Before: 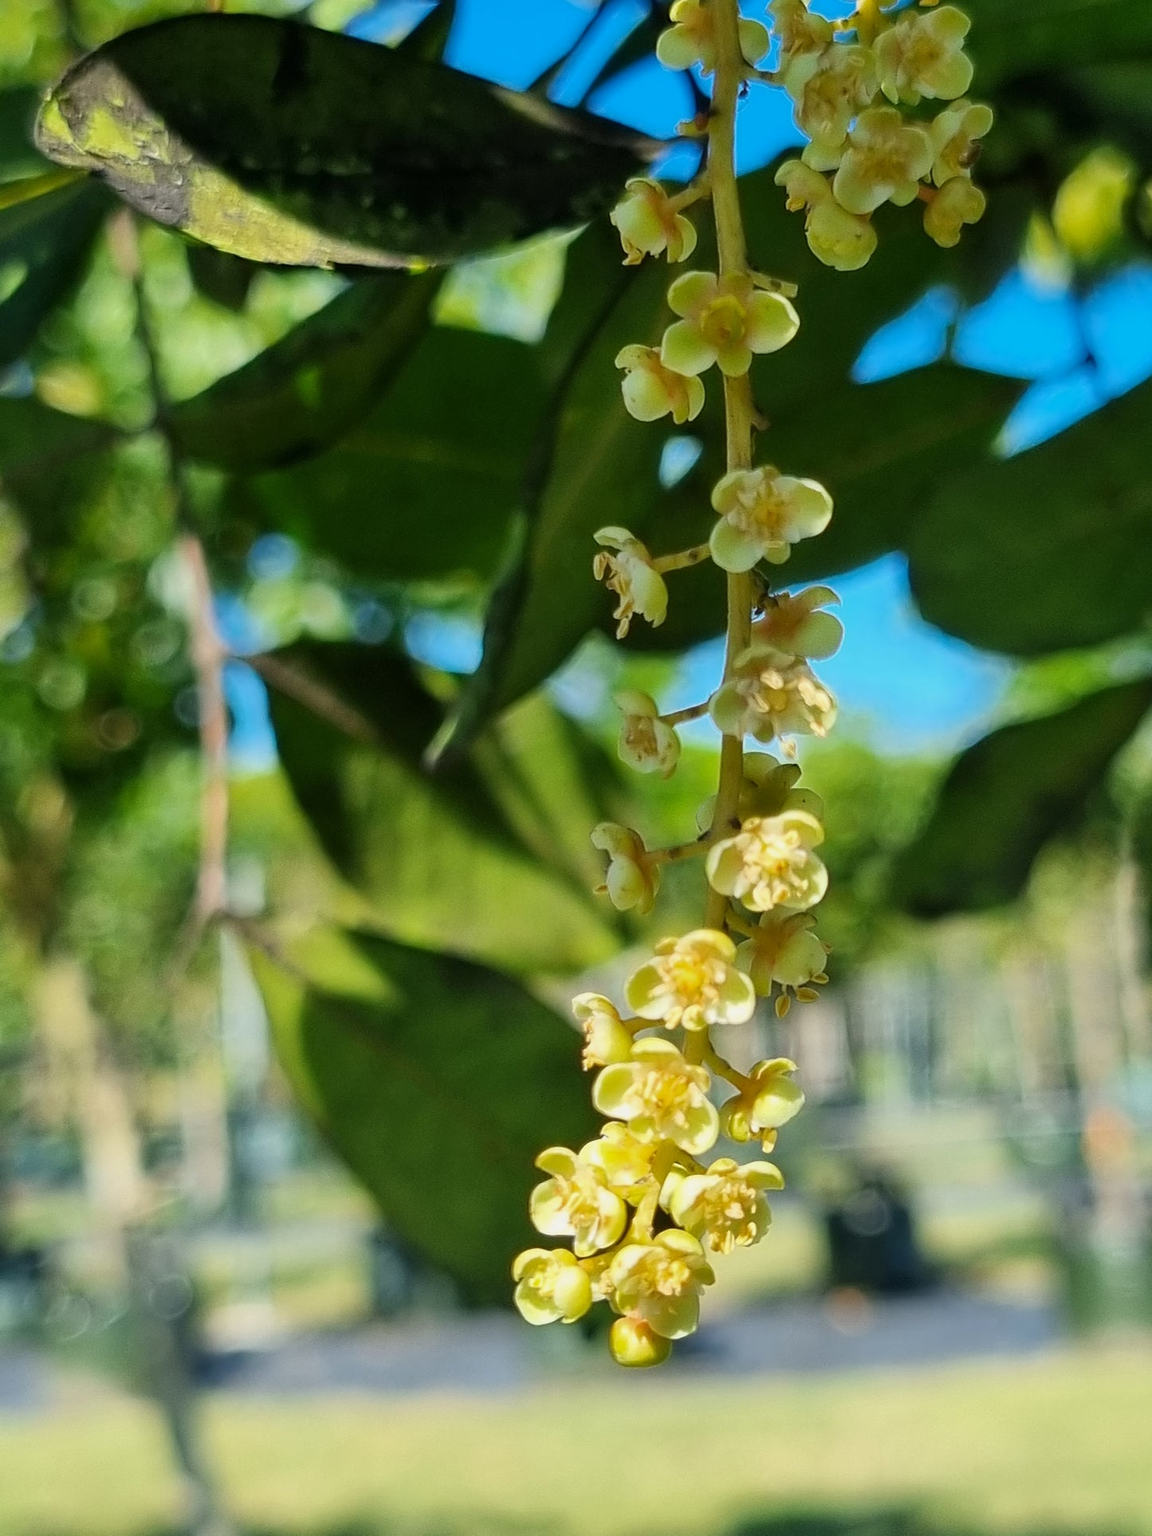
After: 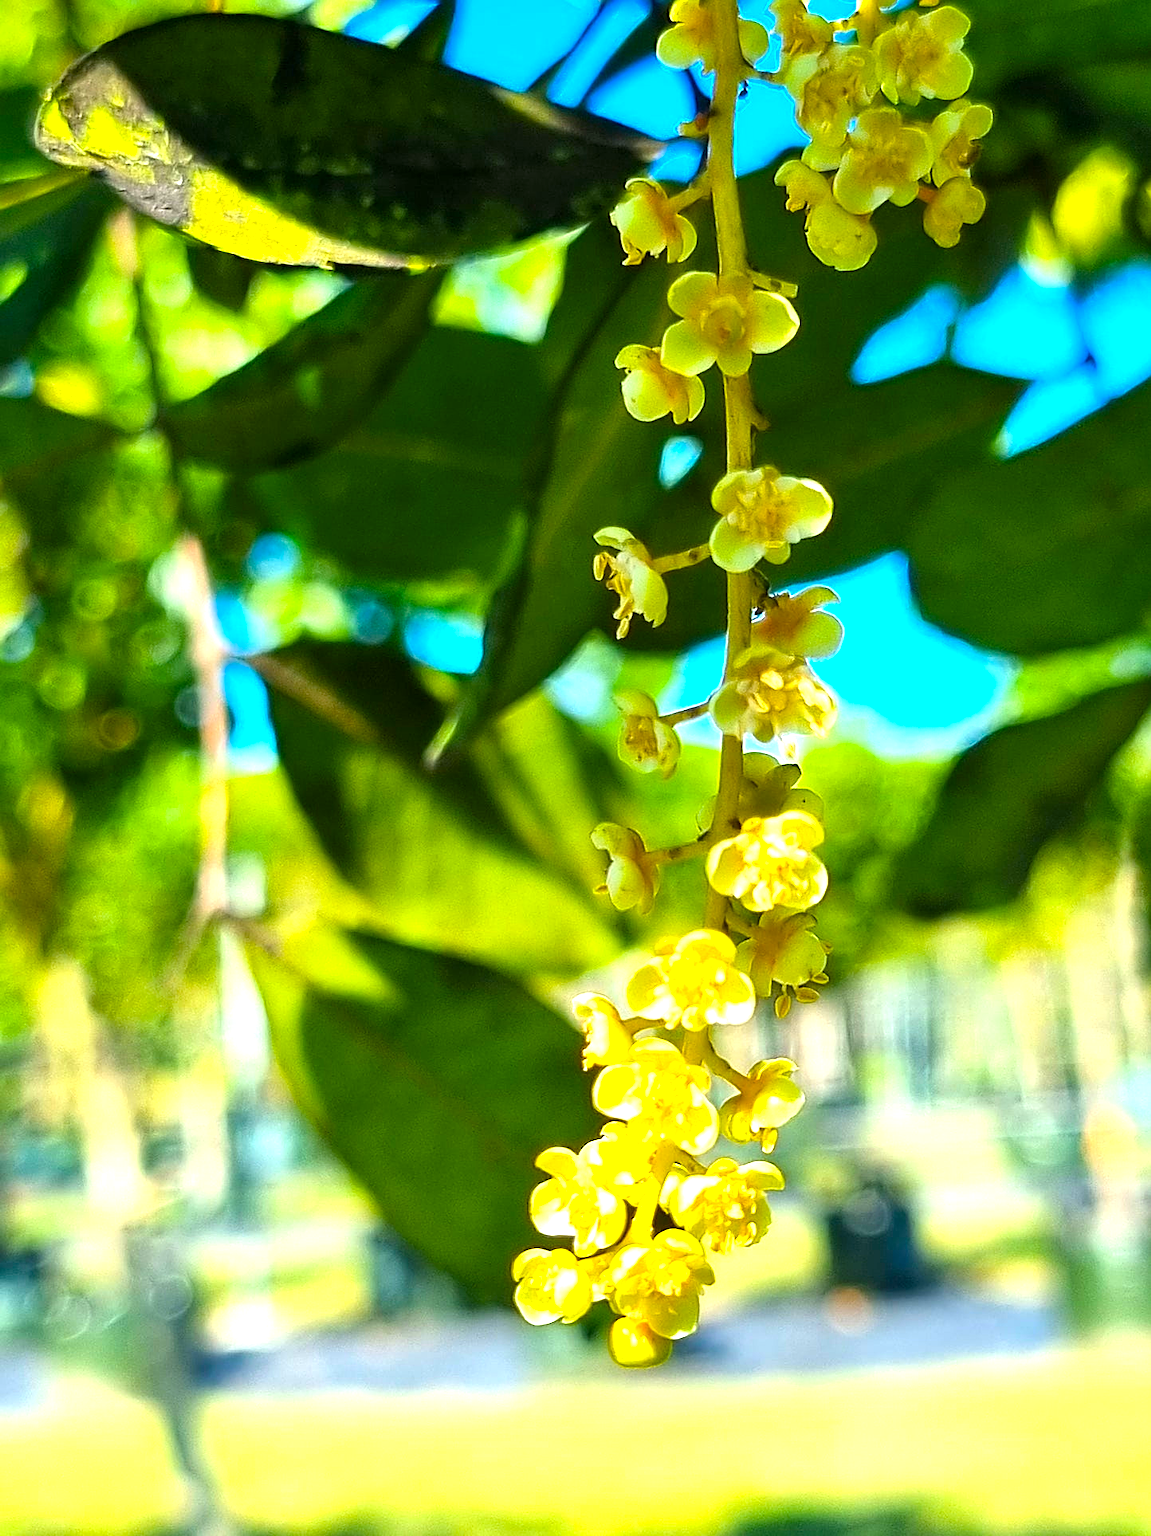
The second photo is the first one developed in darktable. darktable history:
color balance rgb: perceptual saturation grading › global saturation 31.052%, perceptual brilliance grading › global brilliance 17.922%, global vibrance 30.005%
sharpen: on, module defaults
exposure: exposure 0.563 EV, compensate exposure bias true, compensate highlight preservation false
